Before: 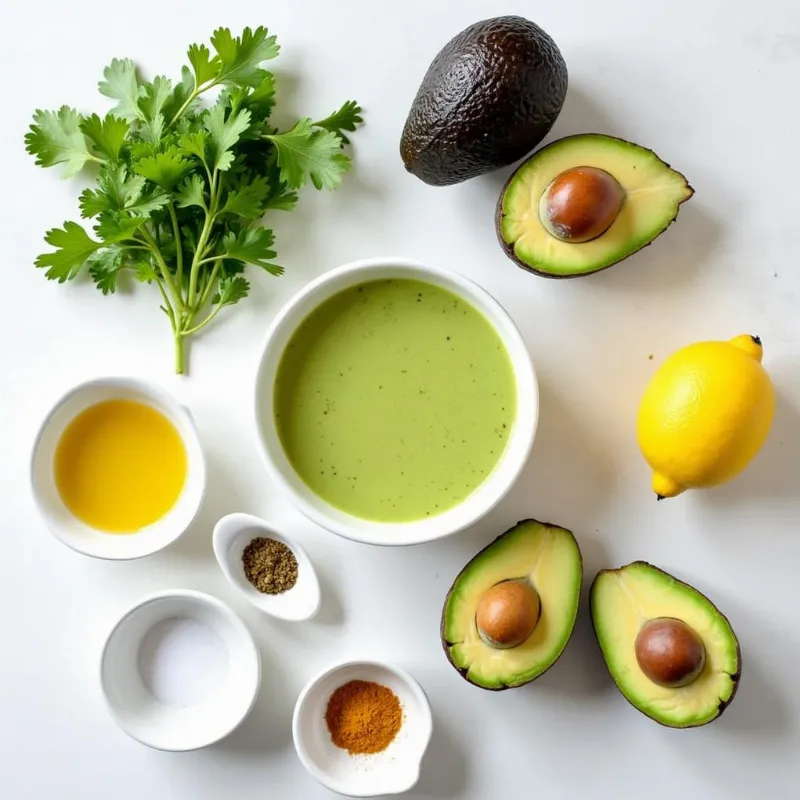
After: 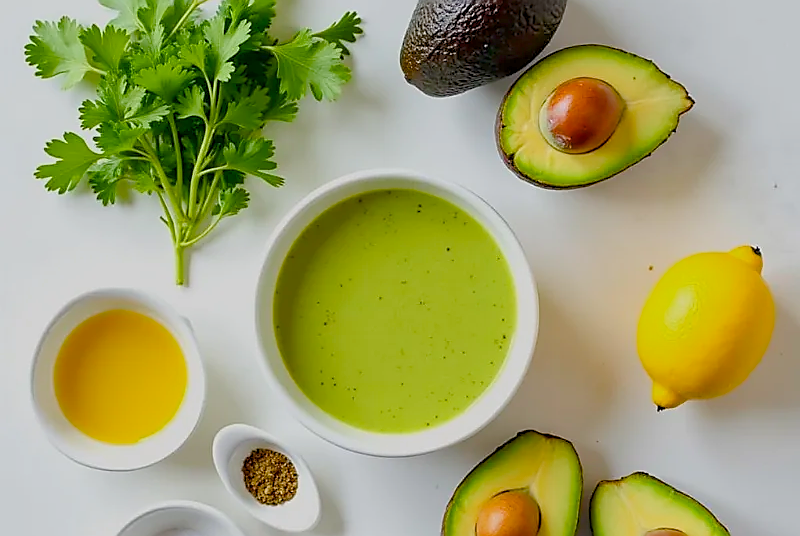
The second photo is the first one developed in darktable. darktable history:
sharpen: radius 1.368, amount 1.253, threshold 0.746
crop: top 11.139%, bottom 21.784%
color balance rgb: global offset › hue 170.77°, perceptual saturation grading › global saturation 35.004%, perceptual saturation grading › highlights -29.84%, perceptual saturation grading › shadows 34.595%, global vibrance 24.278%, contrast -24.362%
